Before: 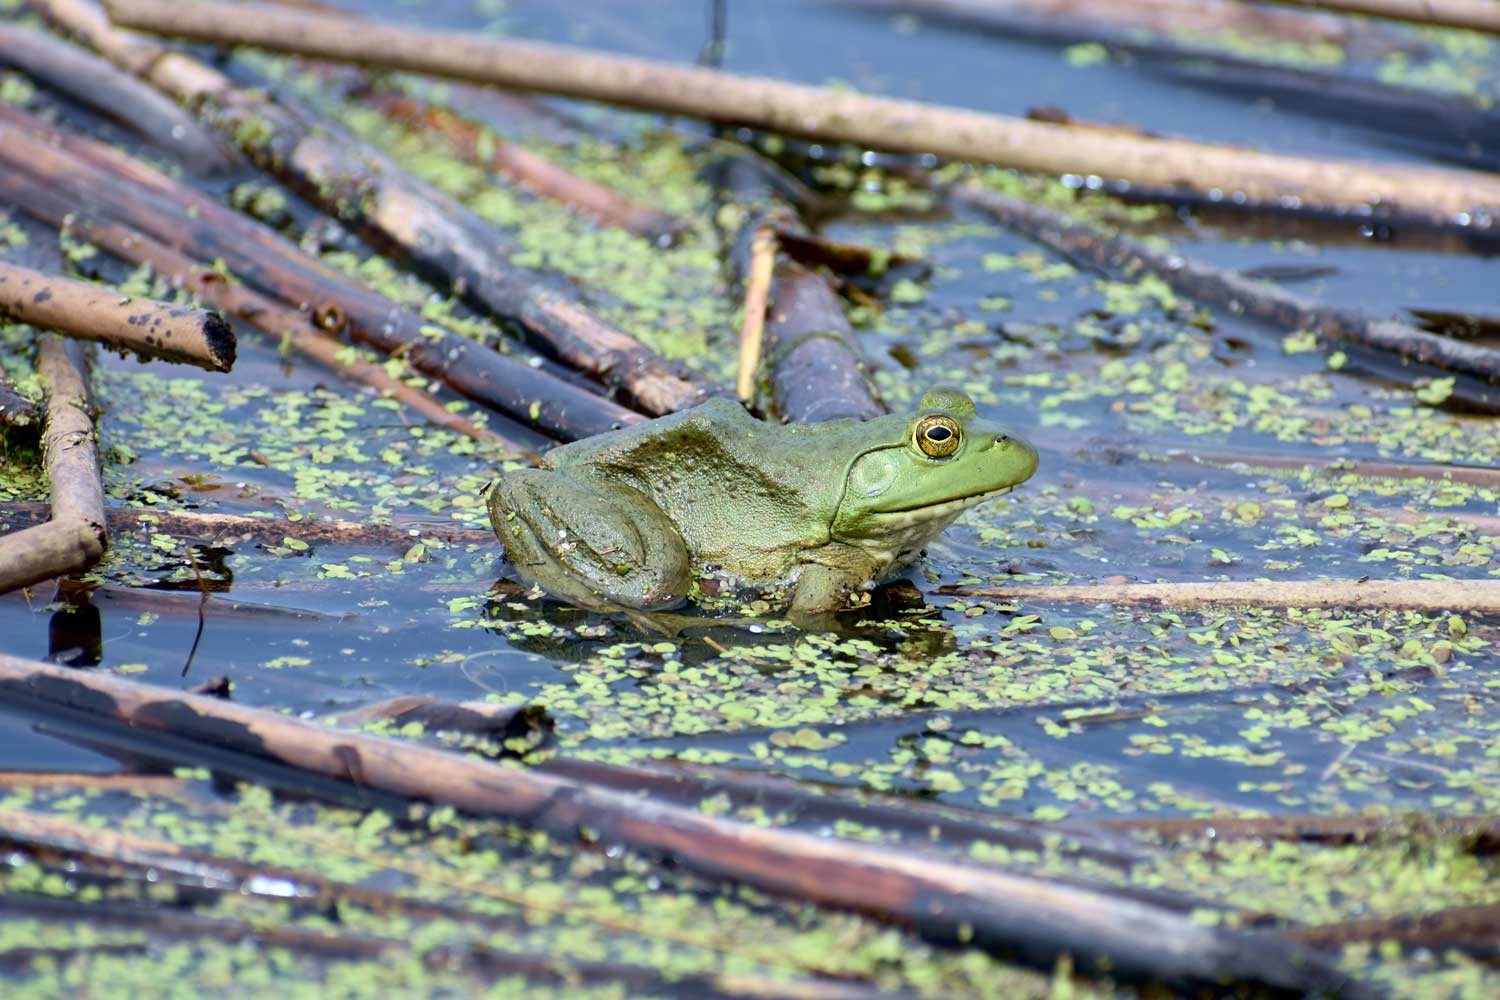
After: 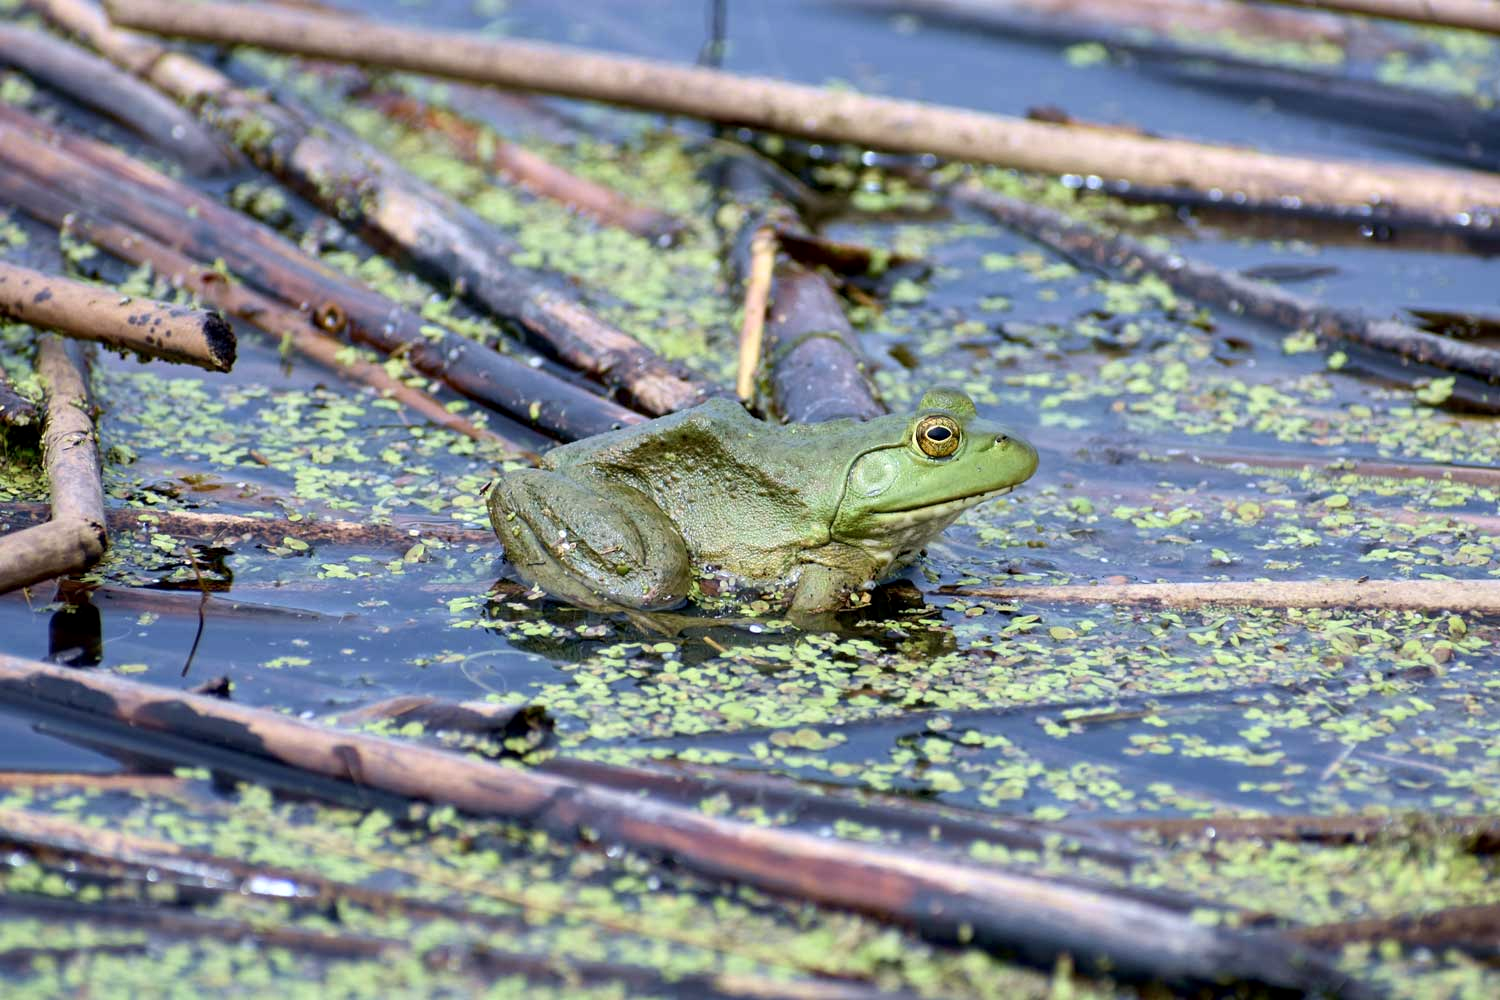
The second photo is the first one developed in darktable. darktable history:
color calibration: illuminant custom, x 0.348, y 0.365, temperature 4958.73 K
local contrast: highlights 103%, shadows 98%, detail 119%, midtone range 0.2
